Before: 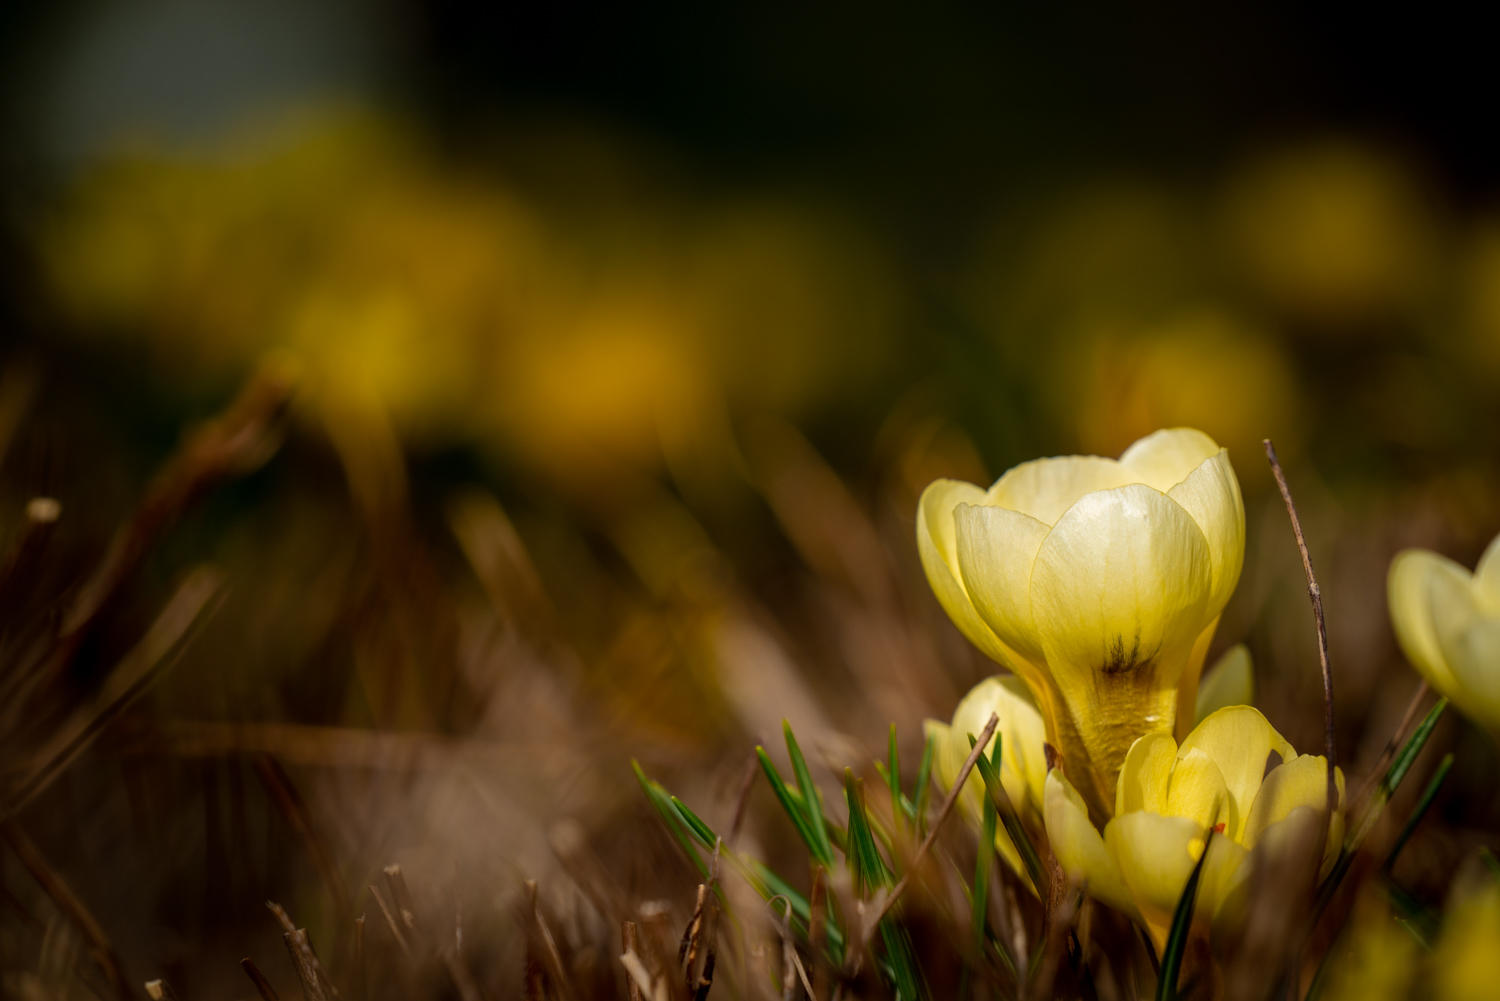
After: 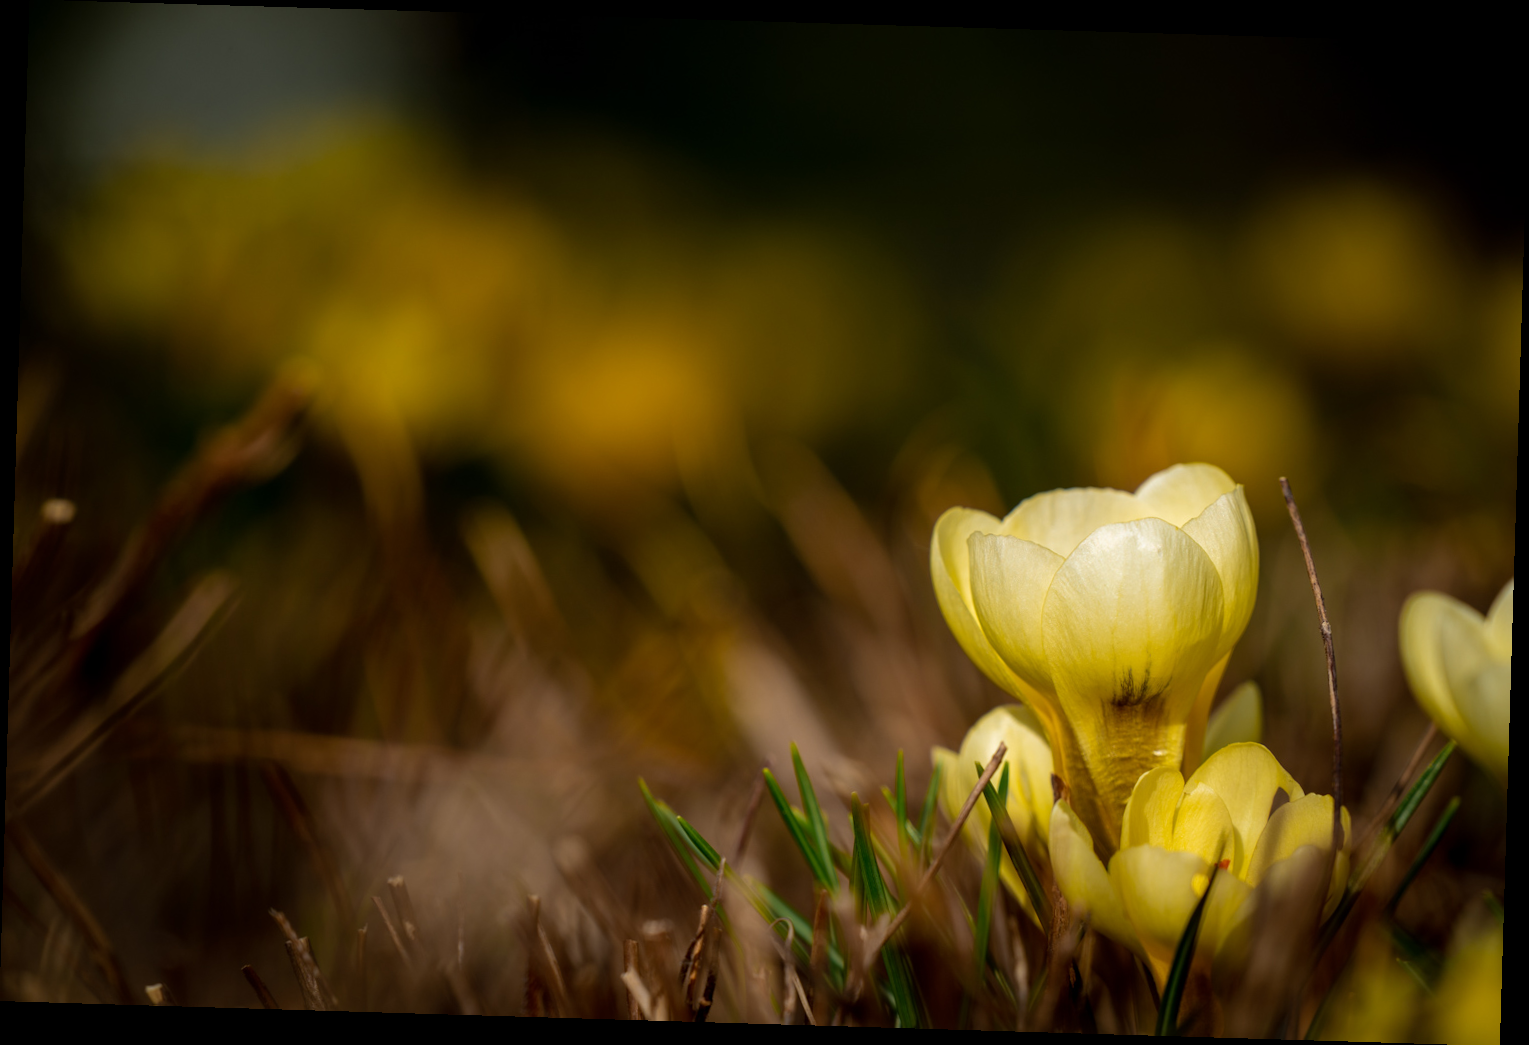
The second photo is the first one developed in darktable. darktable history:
rotate and perspective: rotation 1.72°, automatic cropping off
